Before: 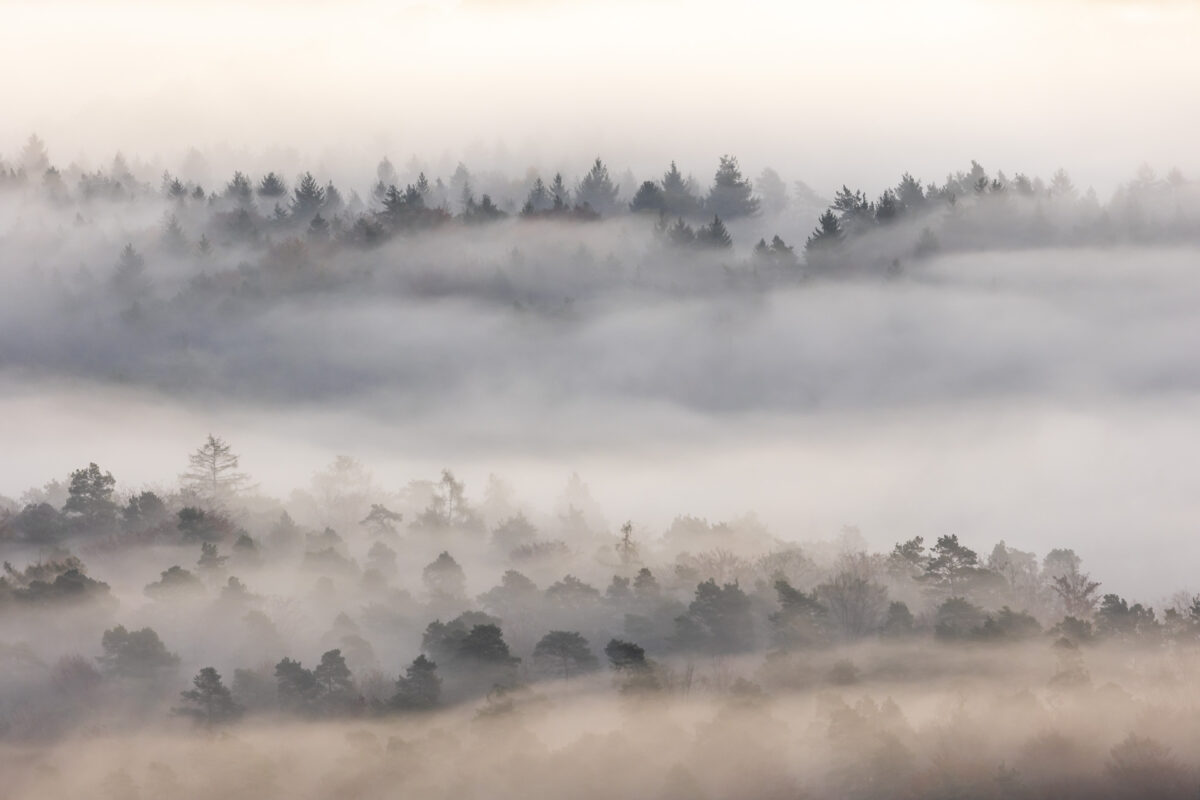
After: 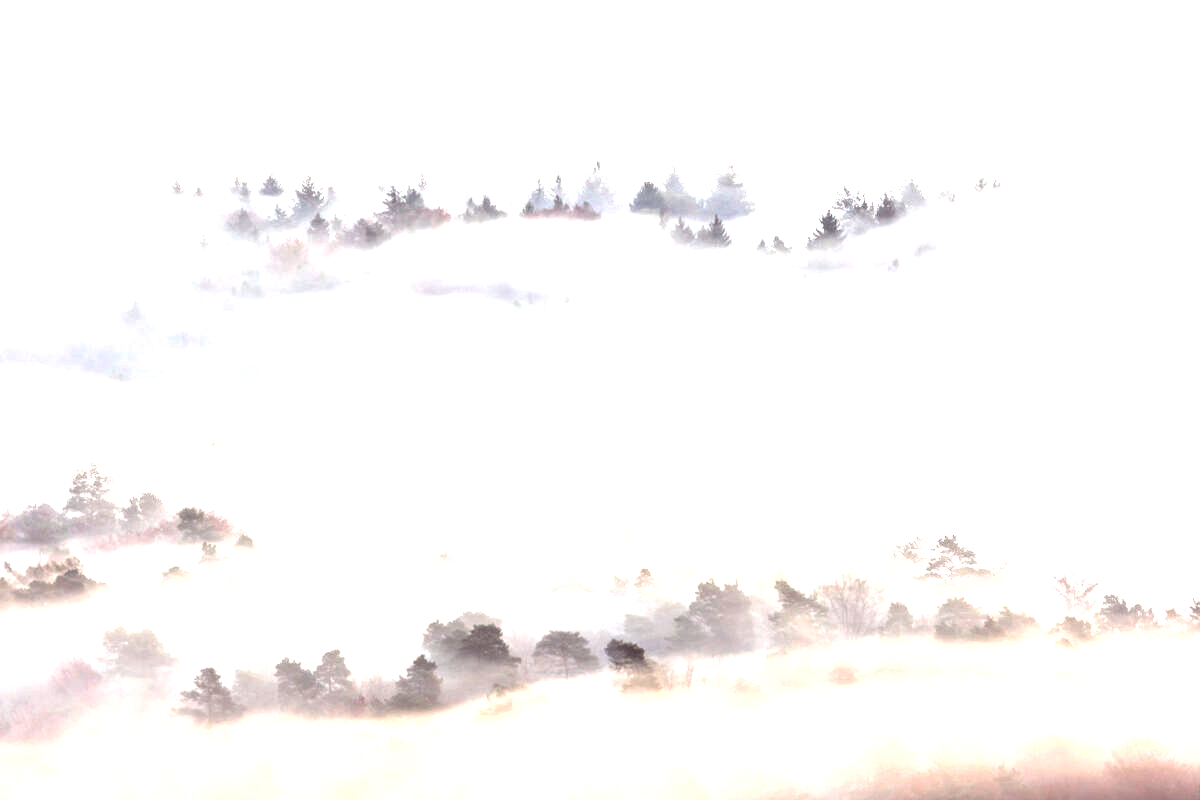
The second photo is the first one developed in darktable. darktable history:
shadows and highlights: shadows 75, highlights -25, soften with gaussian
rgb levels: mode RGB, independent channels, levels [[0, 0.474, 1], [0, 0.5, 1], [0, 0.5, 1]]
exposure: black level correction 0.005, exposure 2.084 EV, compensate highlight preservation false
local contrast: highlights 100%, shadows 100%, detail 120%, midtone range 0.2
